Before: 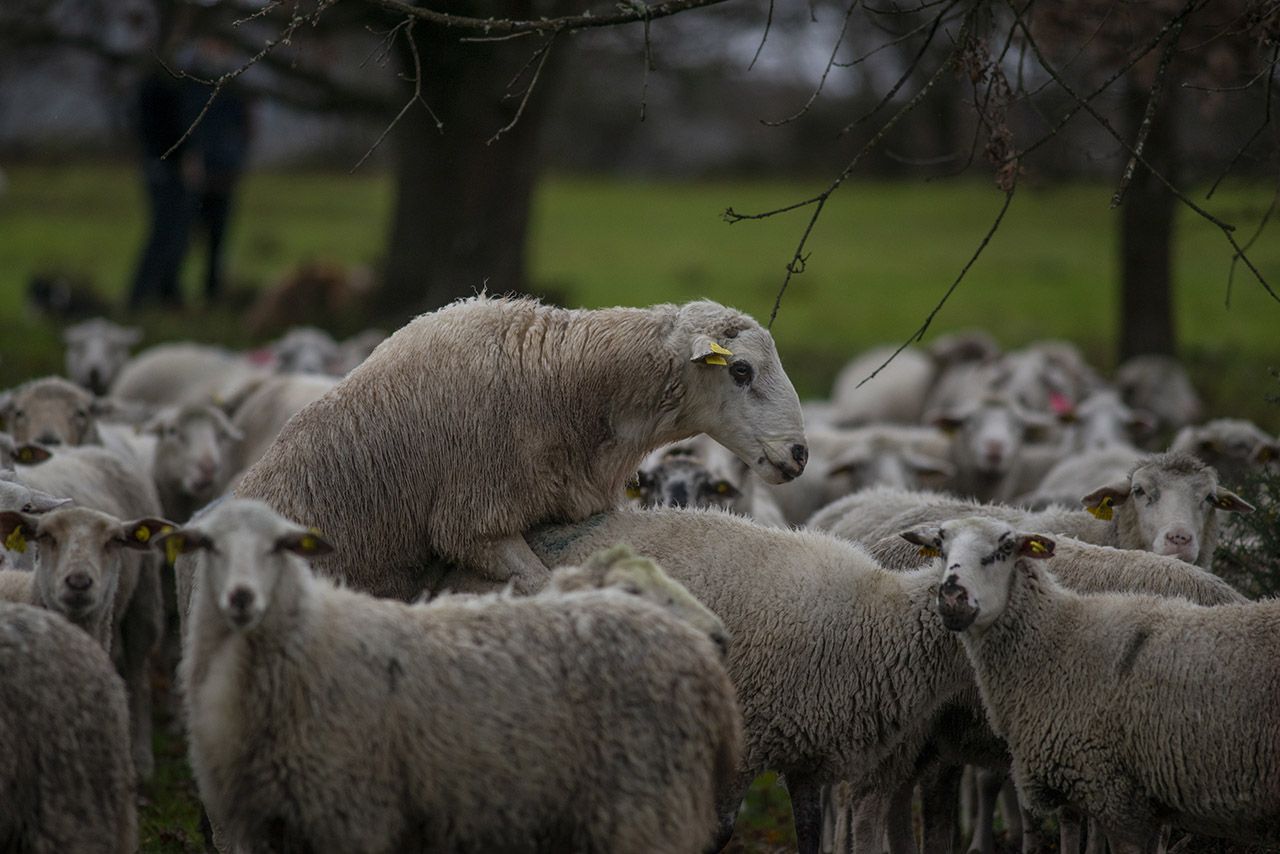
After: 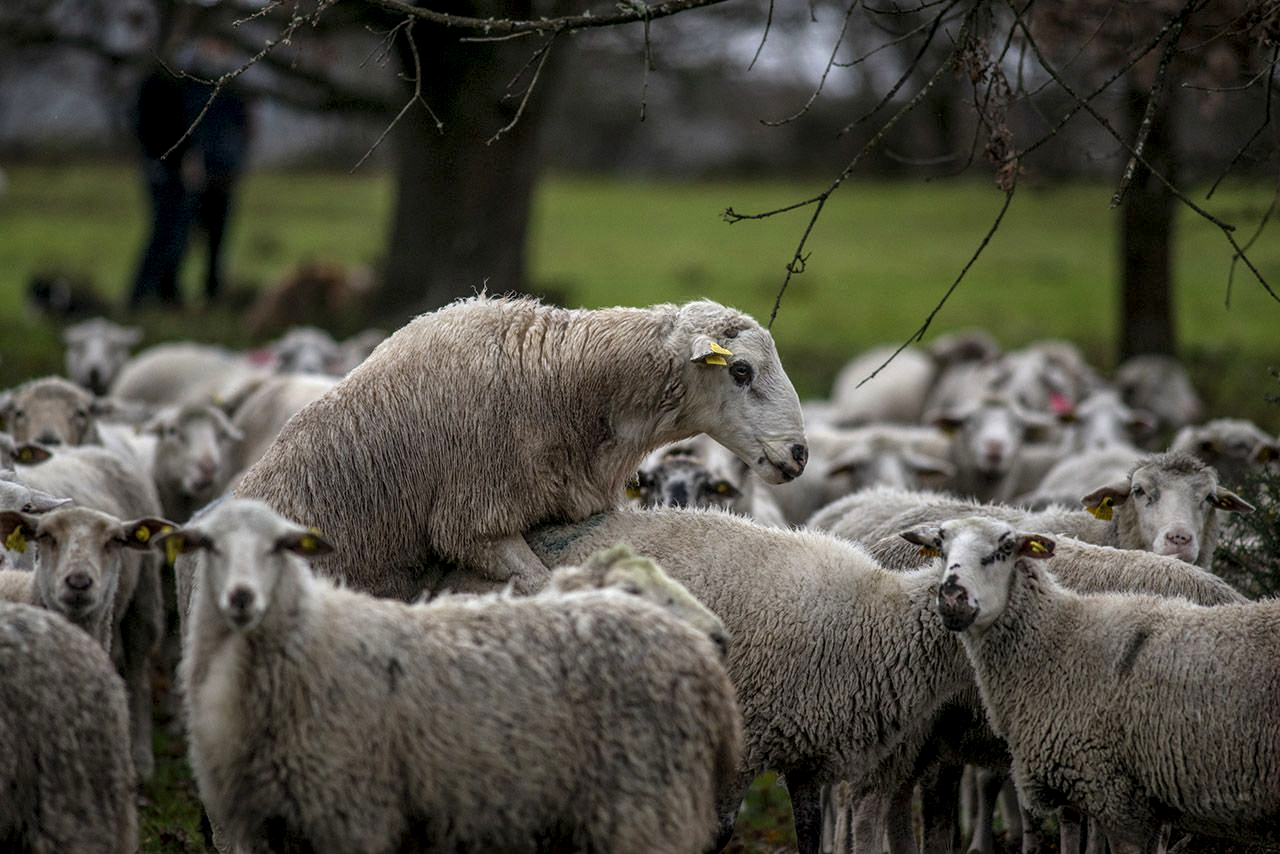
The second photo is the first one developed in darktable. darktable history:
exposure: exposure 0.472 EV, compensate exposure bias true, compensate highlight preservation false
local contrast: detail 142%
